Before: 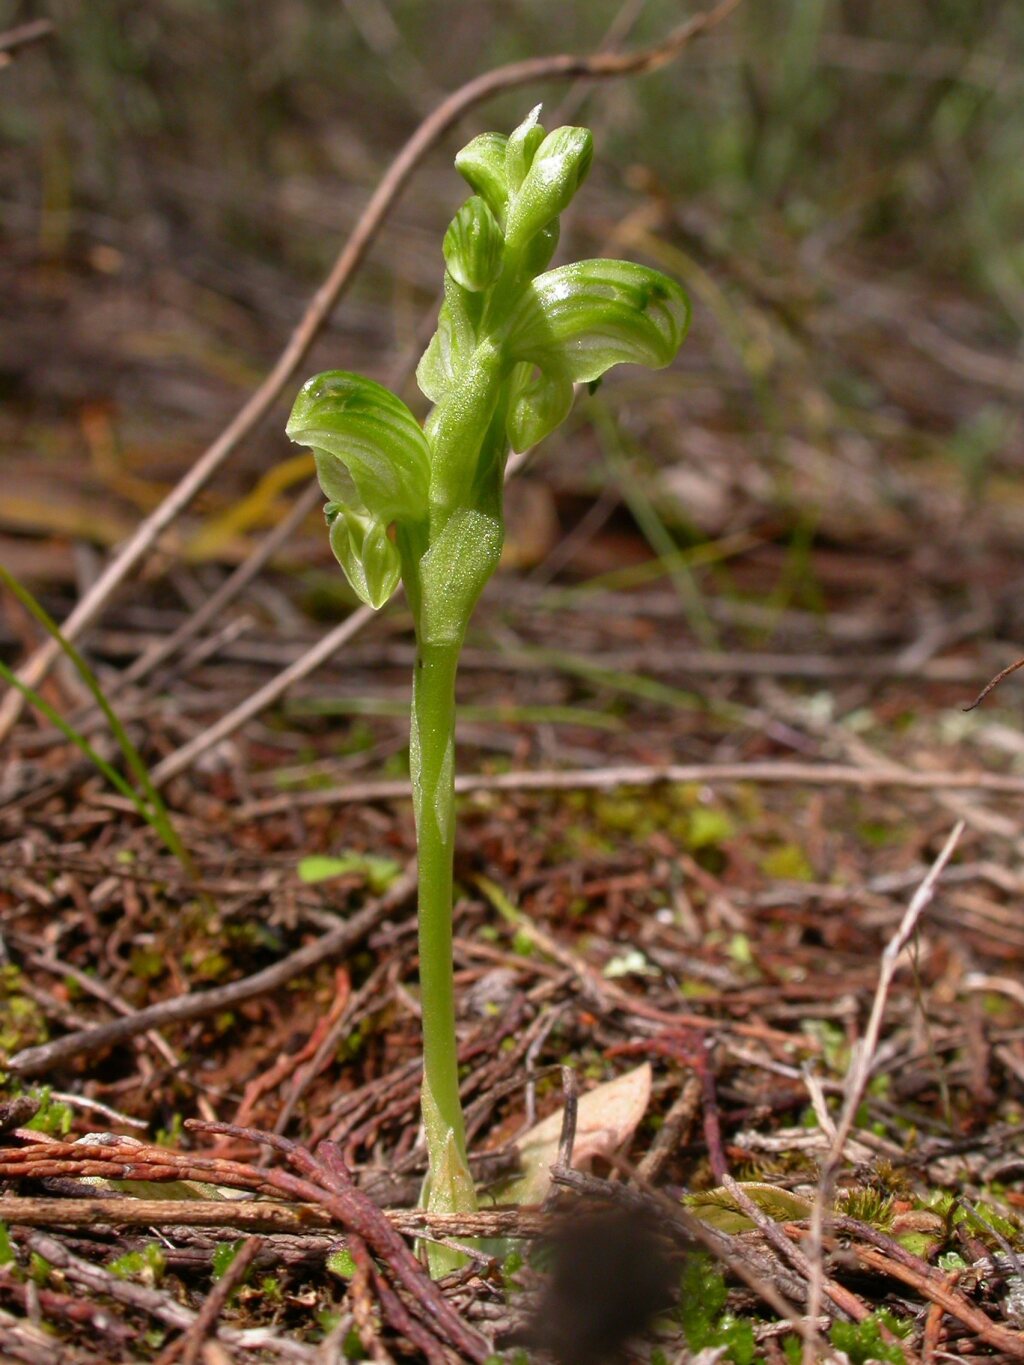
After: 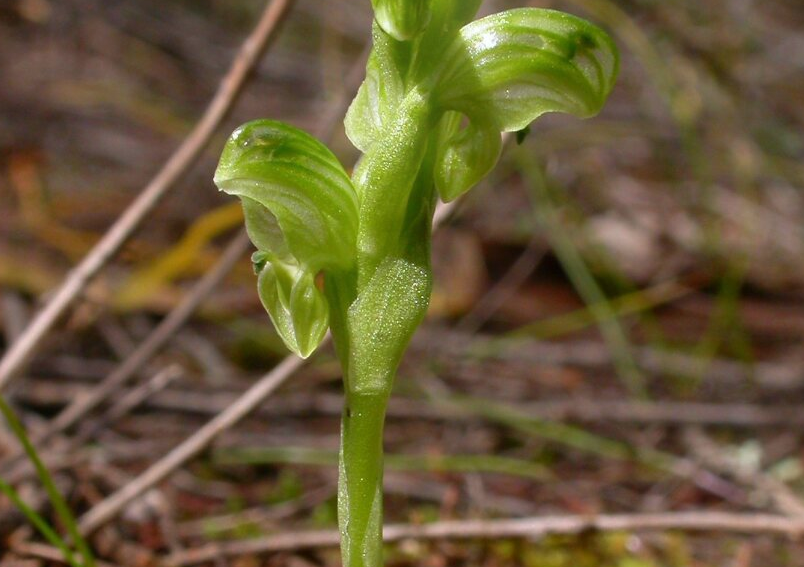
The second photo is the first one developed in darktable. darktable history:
crop: left 7.036%, top 18.398%, right 14.379%, bottom 40.043%
white balance: red 0.986, blue 1.01
bloom: size 5%, threshold 95%, strength 15%
